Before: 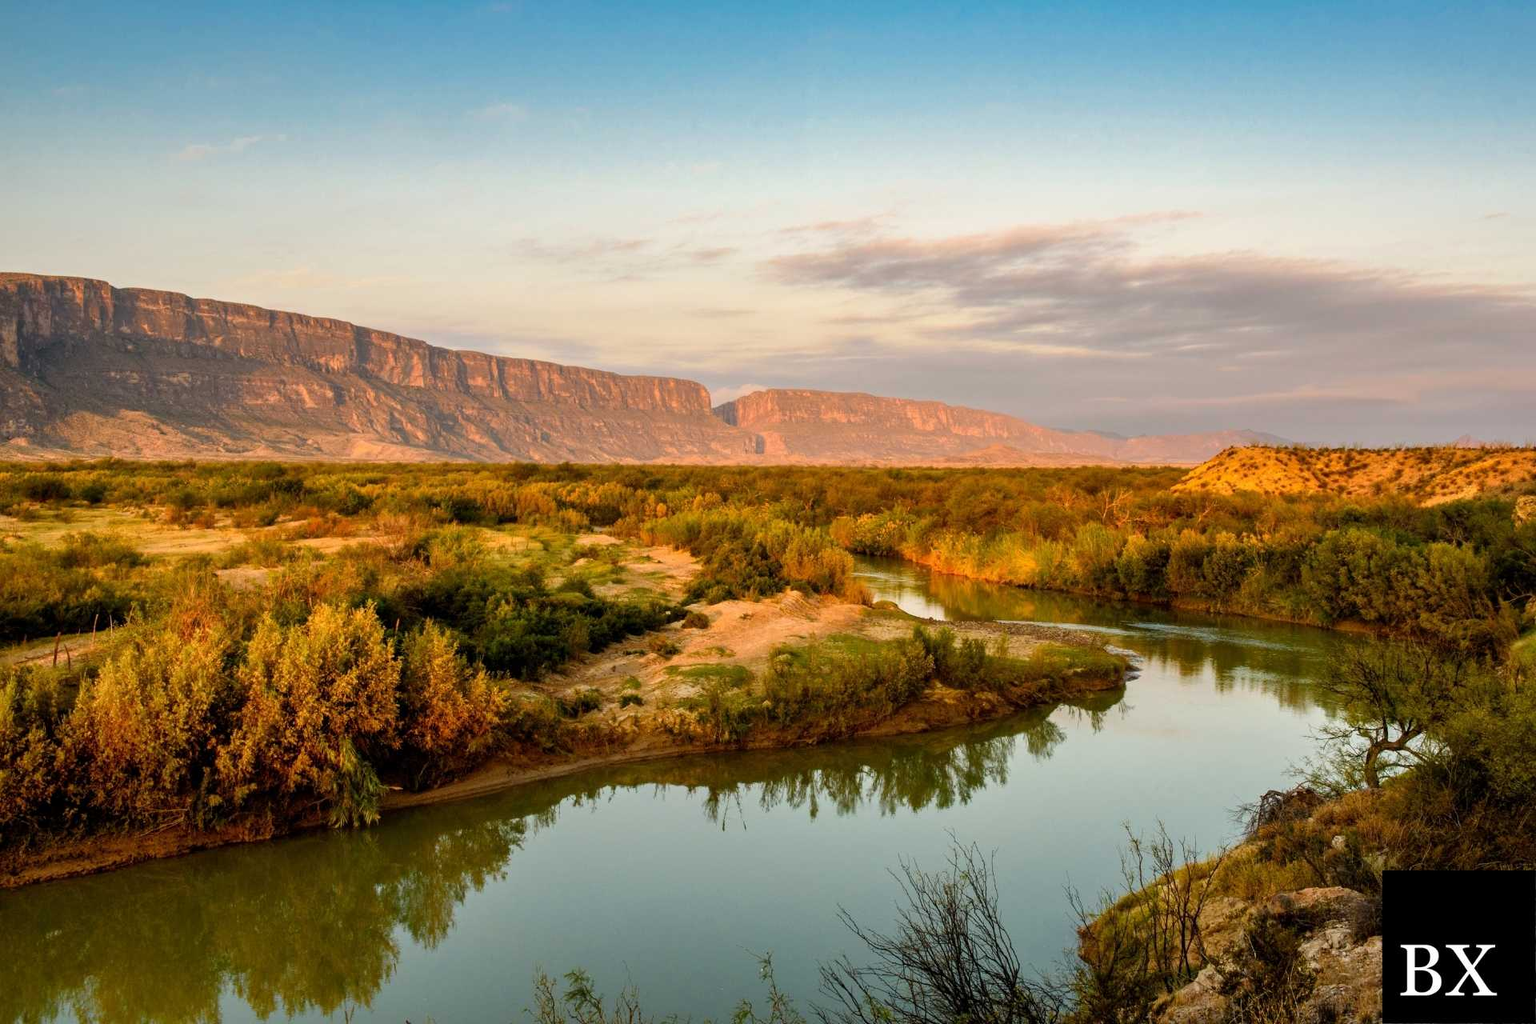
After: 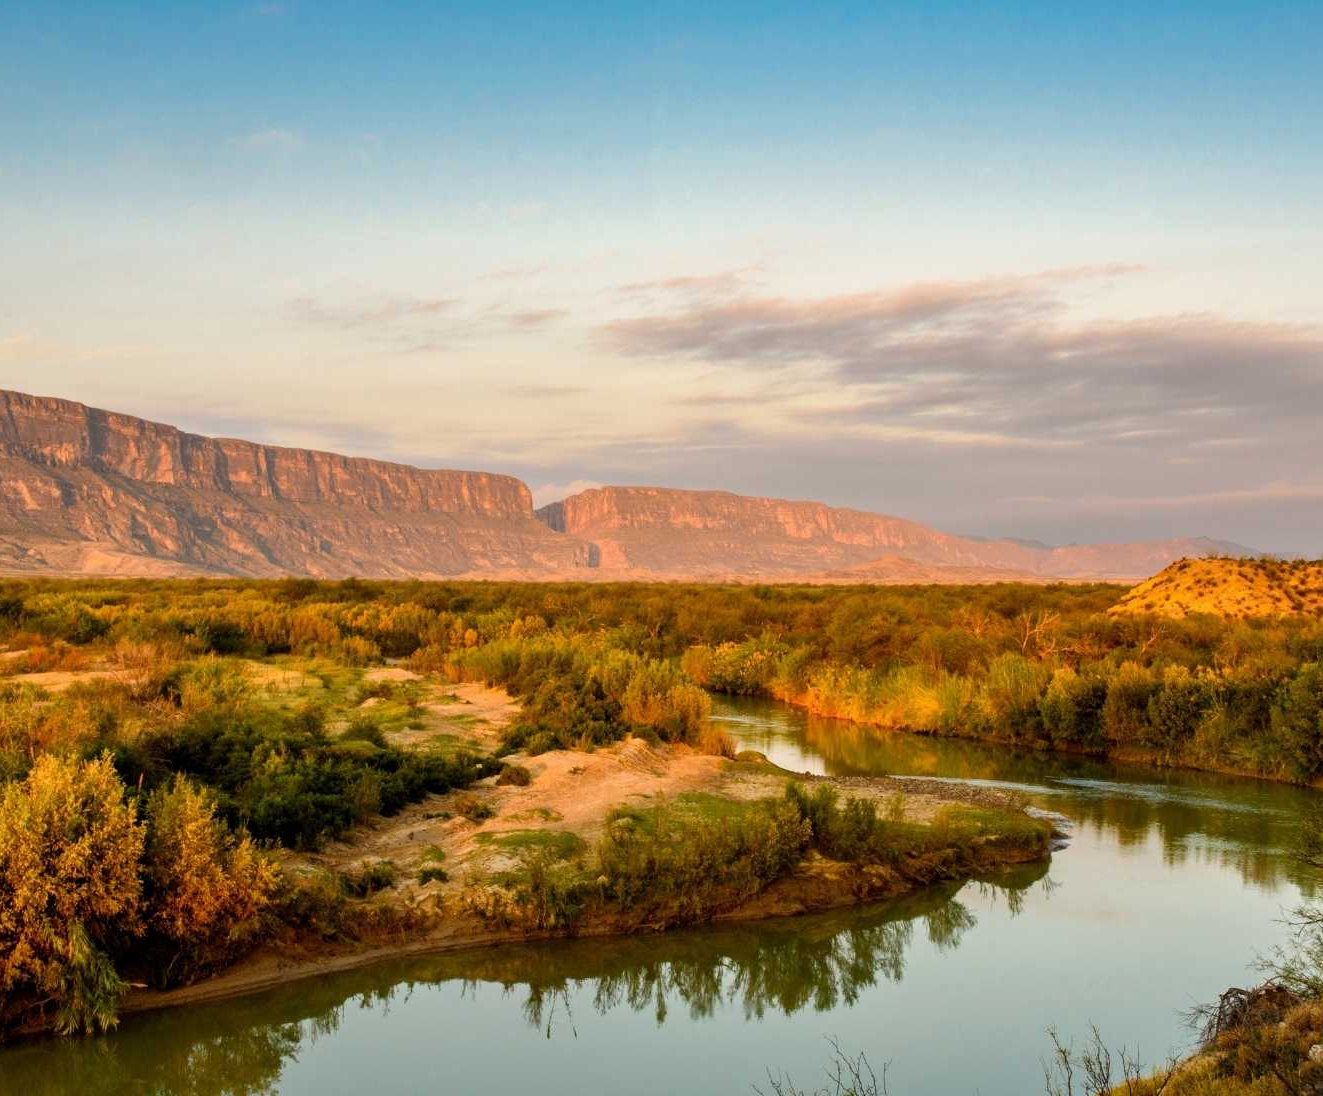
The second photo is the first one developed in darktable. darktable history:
crop: left 18.59%, right 12.404%, bottom 14.348%
tone equalizer: edges refinement/feathering 500, mask exposure compensation -1.57 EV, preserve details no
